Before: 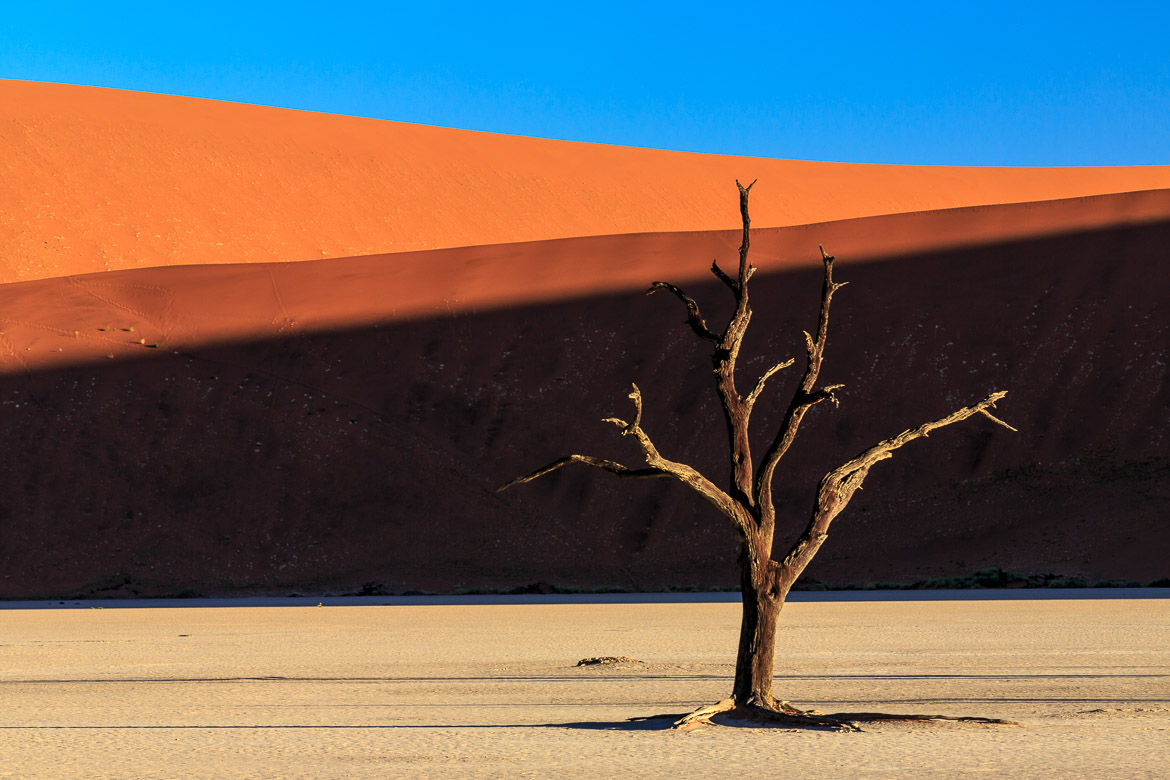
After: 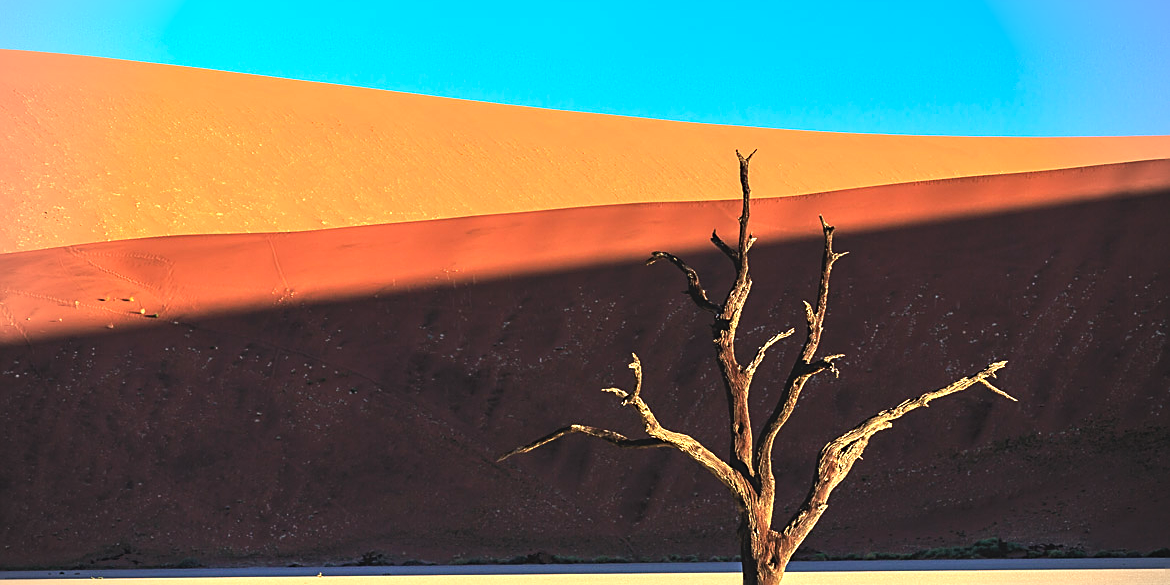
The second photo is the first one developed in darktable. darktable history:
sharpen: on, module defaults
exposure: black level correction -0.005, exposure 1.002 EV, compensate highlight preservation false
crop: top 3.857%, bottom 21.132%
contrast brightness saturation: contrast 0.04, saturation 0.07
vignetting: on, module defaults
